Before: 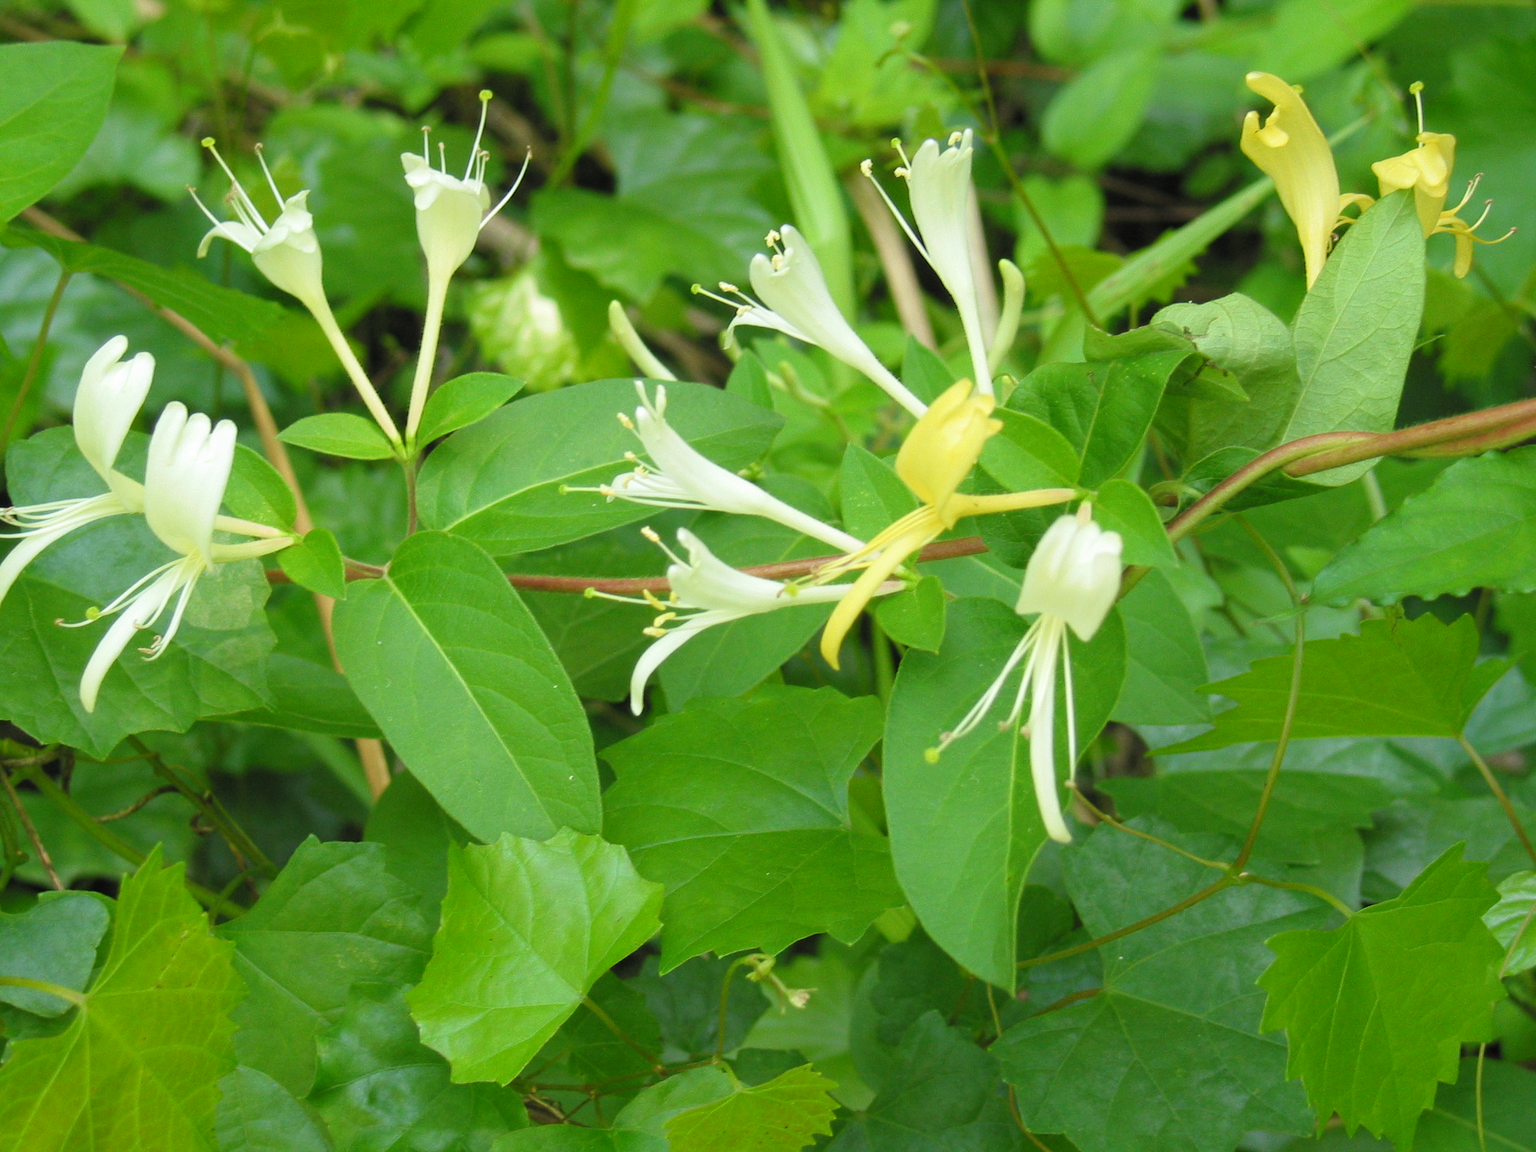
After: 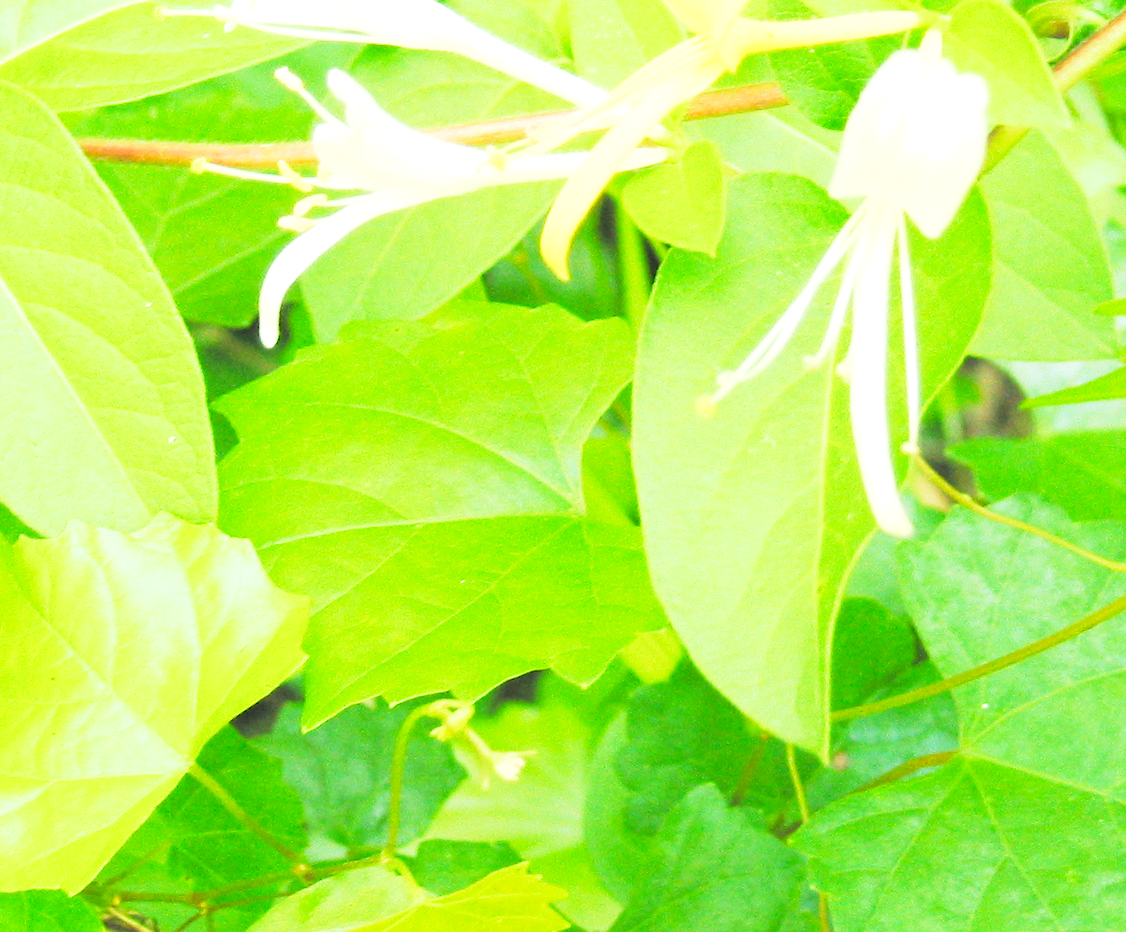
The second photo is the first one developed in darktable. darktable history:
exposure: black level correction 0.001, exposure 1.735 EV, compensate highlight preservation false
base curve: curves: ch0 [(0, 0) (0.088, 0.125) (0.176, 0.251) (0.354, 0.501) (0.613, 0.749) (1, 0.877)], preserve colors none
crop: left 29.637%, top 41.782%, right 20.779%, bottom 3.507%
contrast brightness saturation: contrast 0.071, brightness 0.074, saturation 0.177
